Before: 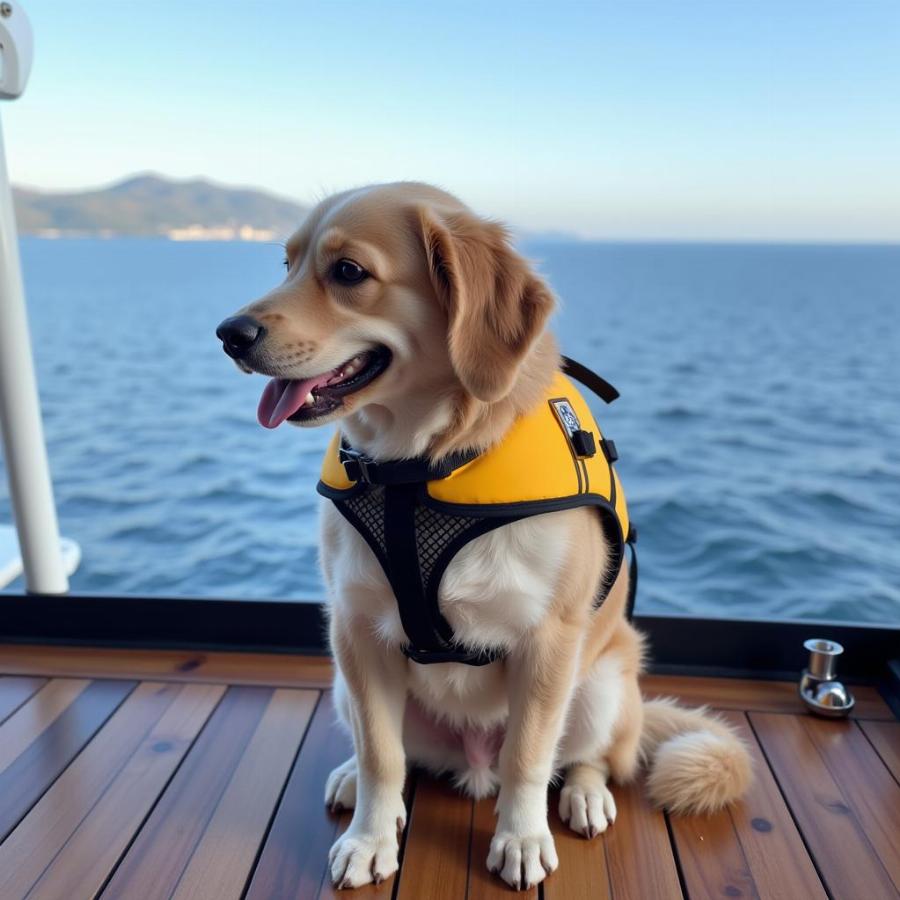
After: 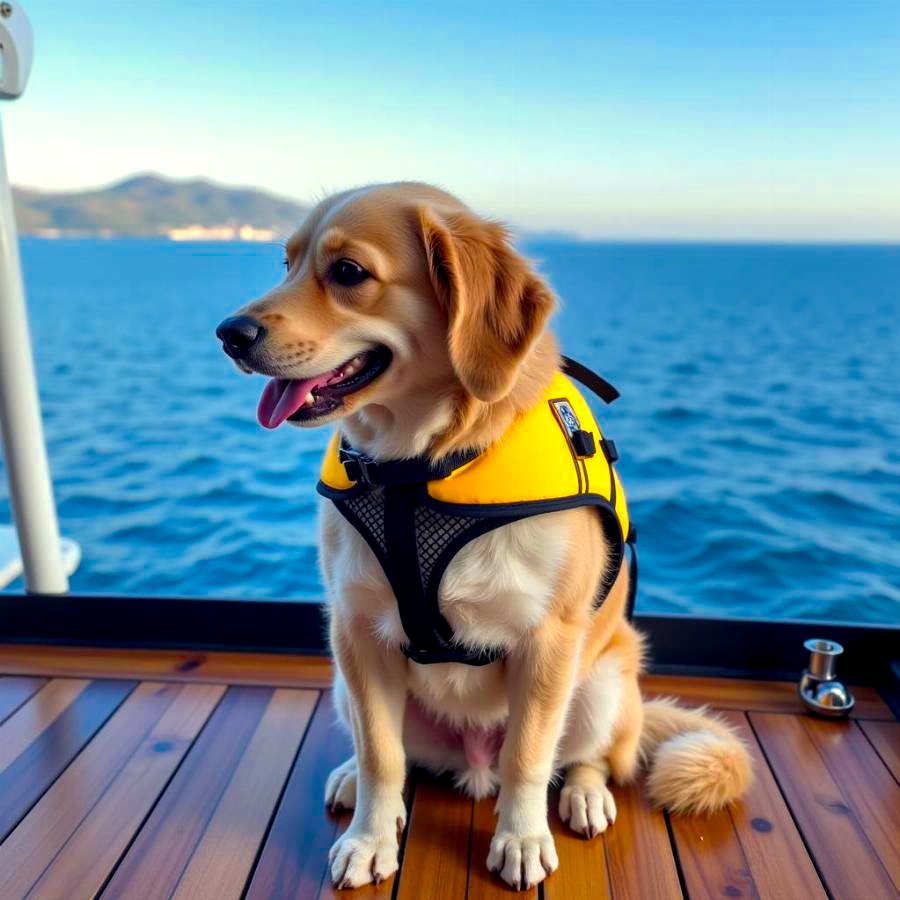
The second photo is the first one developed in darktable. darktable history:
color zones: curves: ch0 [(0.287, 0.048) (0.493, 0.484) (0.737, 0.816)]; ch1 [(0, 0) (0.143, 0) (0.286, 0) (0.429, 0) (0.571, 0) (0.714, 0) (0.857, 0)], mix -122.03%
color balance rgb: highlights gain › chroma 2.253%, highlights gain › hue 74.42°, linear chroma grading › global chroma 15.66%, perceptual saturation grading › global saturation 29.443%
local contrast: detail 130%
